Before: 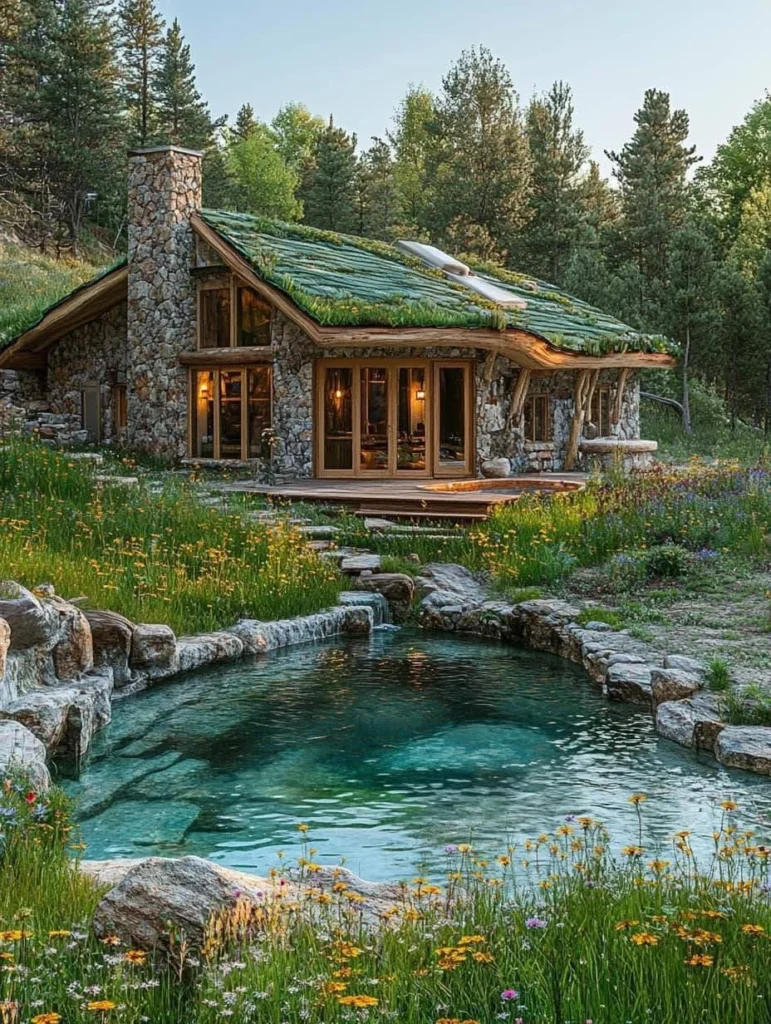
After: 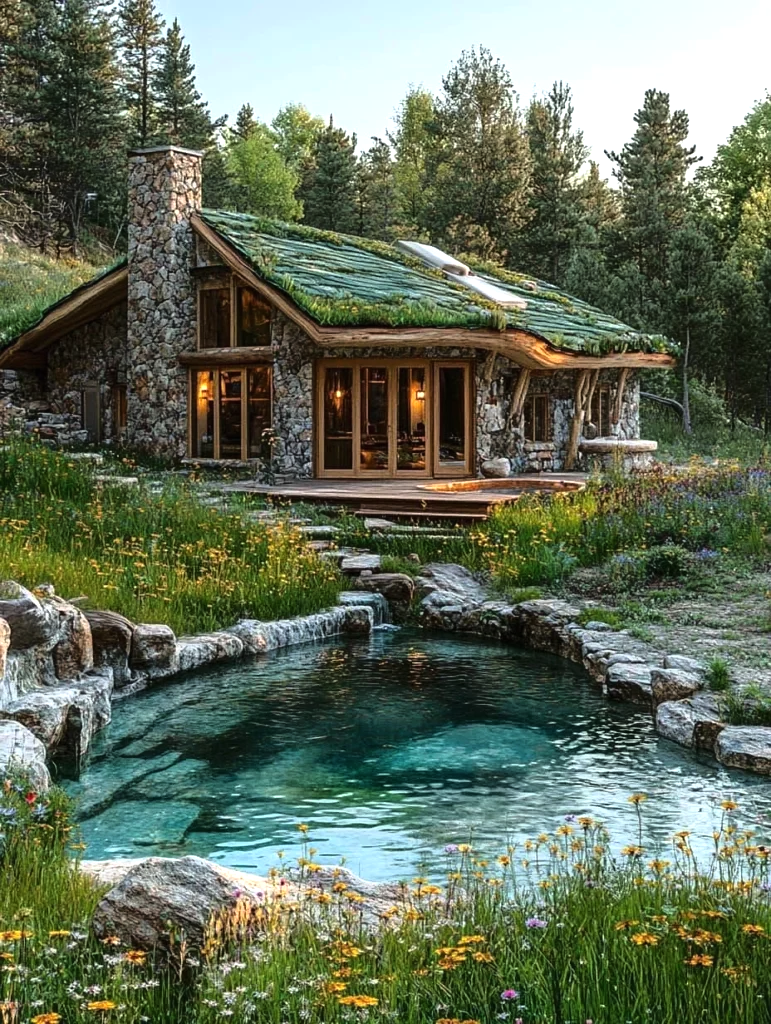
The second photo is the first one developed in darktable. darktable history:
exposure: black level correction 0, exposure 0.5 EV, compensate exposure bias true, compensate highlight preservation false
tone curve: curves: ch0 [(0, 0) (0.224, 0.12) (0.375, 0.296) (0.528, 0.472) (0.681, 0.634) (0.8, 0.766) (0.873, 0.877) (1, 1)], preserve colors basic power
